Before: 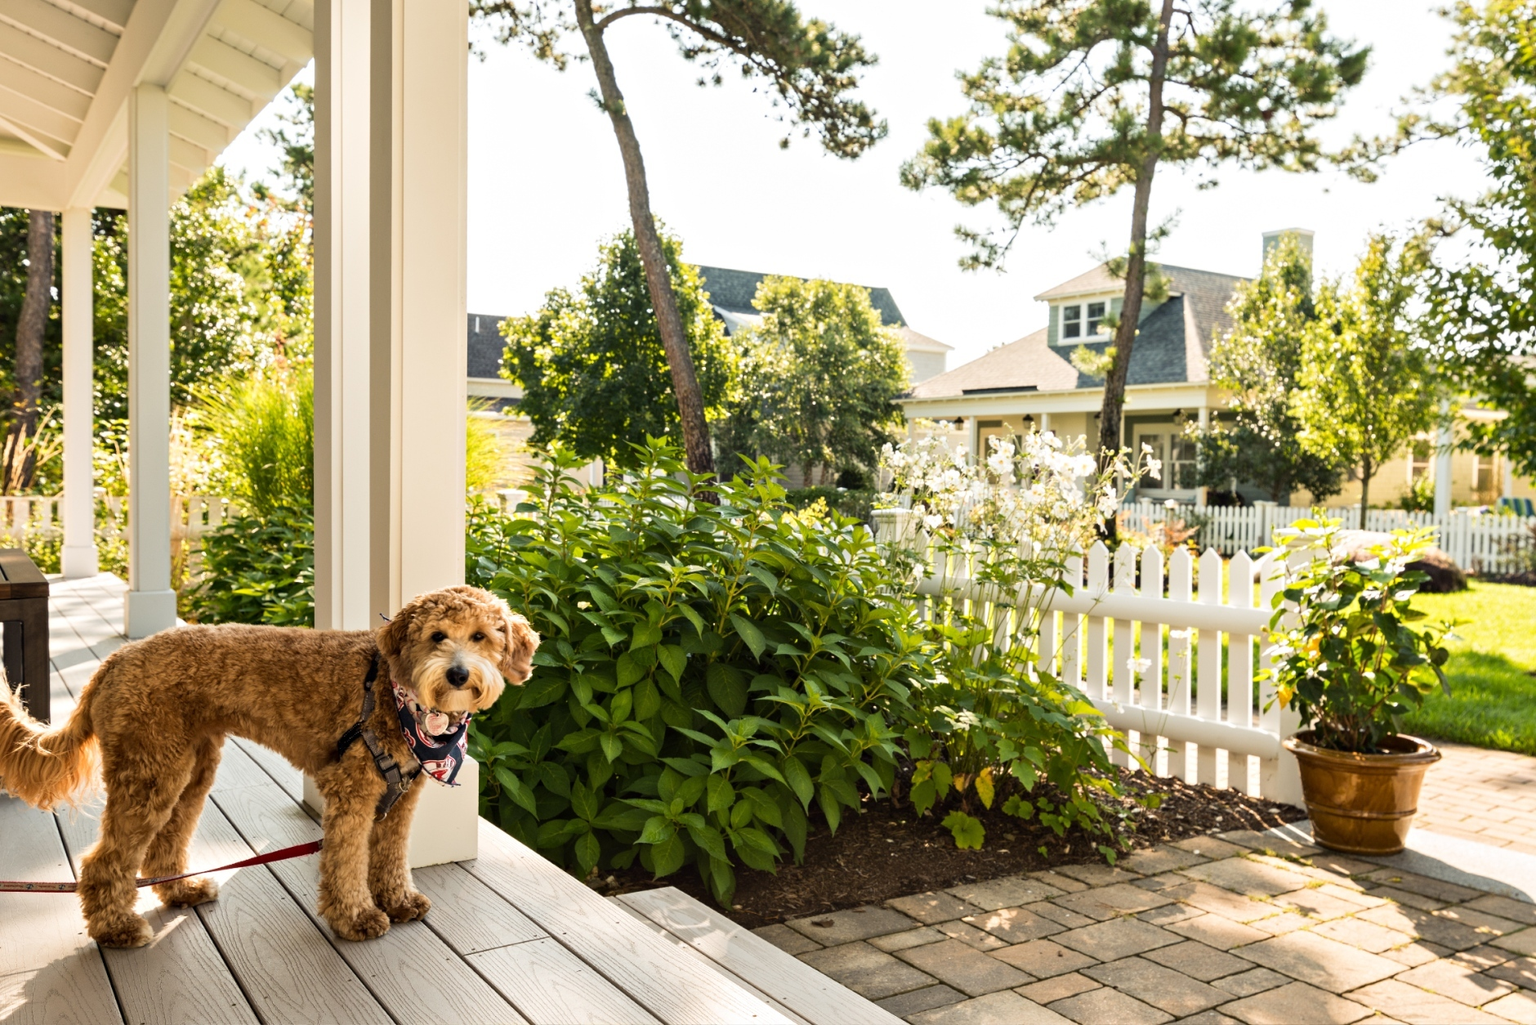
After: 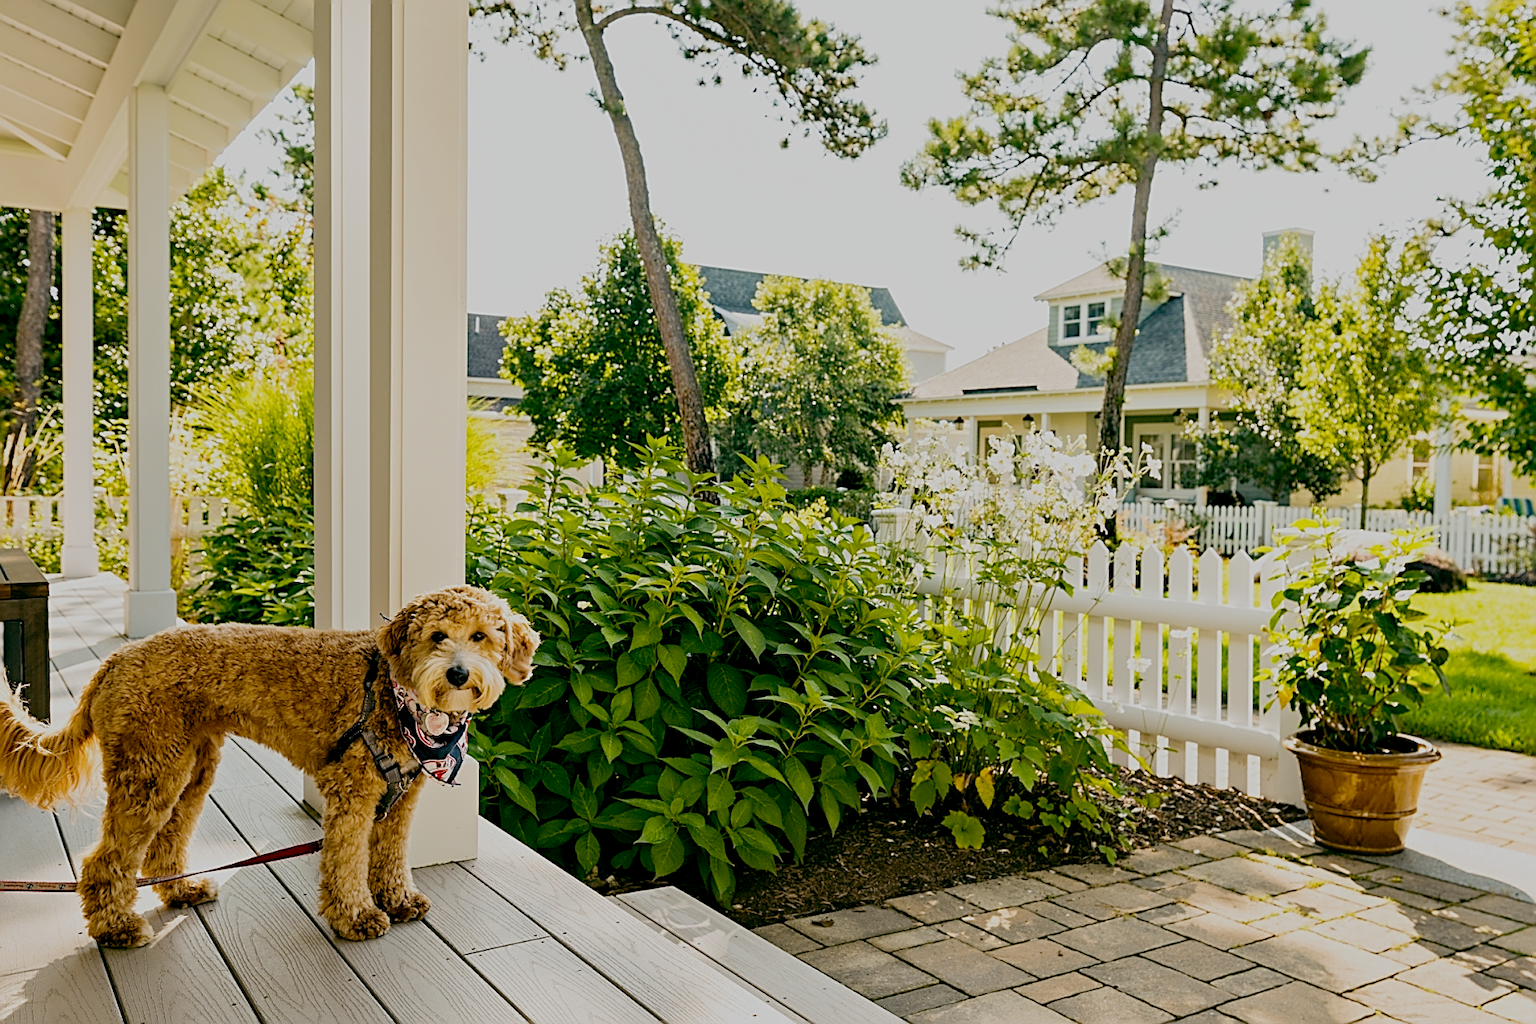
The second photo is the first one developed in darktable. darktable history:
filmic rgb: black relative exposure -8.8 EV, white relative exposure 4.99 EV, target black luminance 0%, hardness 3.78, latitude 66.43%, contrast 0.816, highlights saturation mix 10.45%, shadows ↔ highlights balance 20.3%, add noise in highlights 0.002, preserve chrominance no, color science v3 (2019), use custom middle-gray values true, contrast in highlights soft
sharpen: amount 0.988
color balance rgb: global offset › luminance -0.311%, global offset › chroma 0.11%, global offset › hue 166.01°, perceptual saturation grading › global saturation 19.328%
